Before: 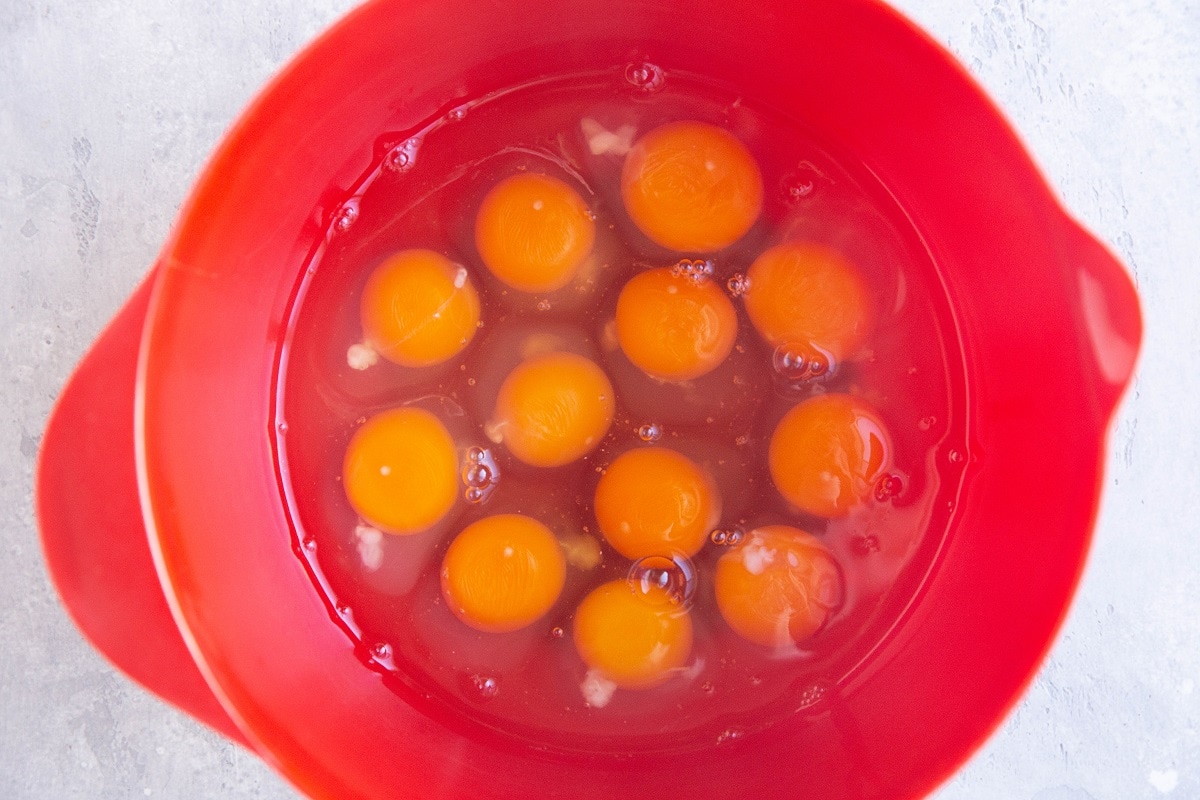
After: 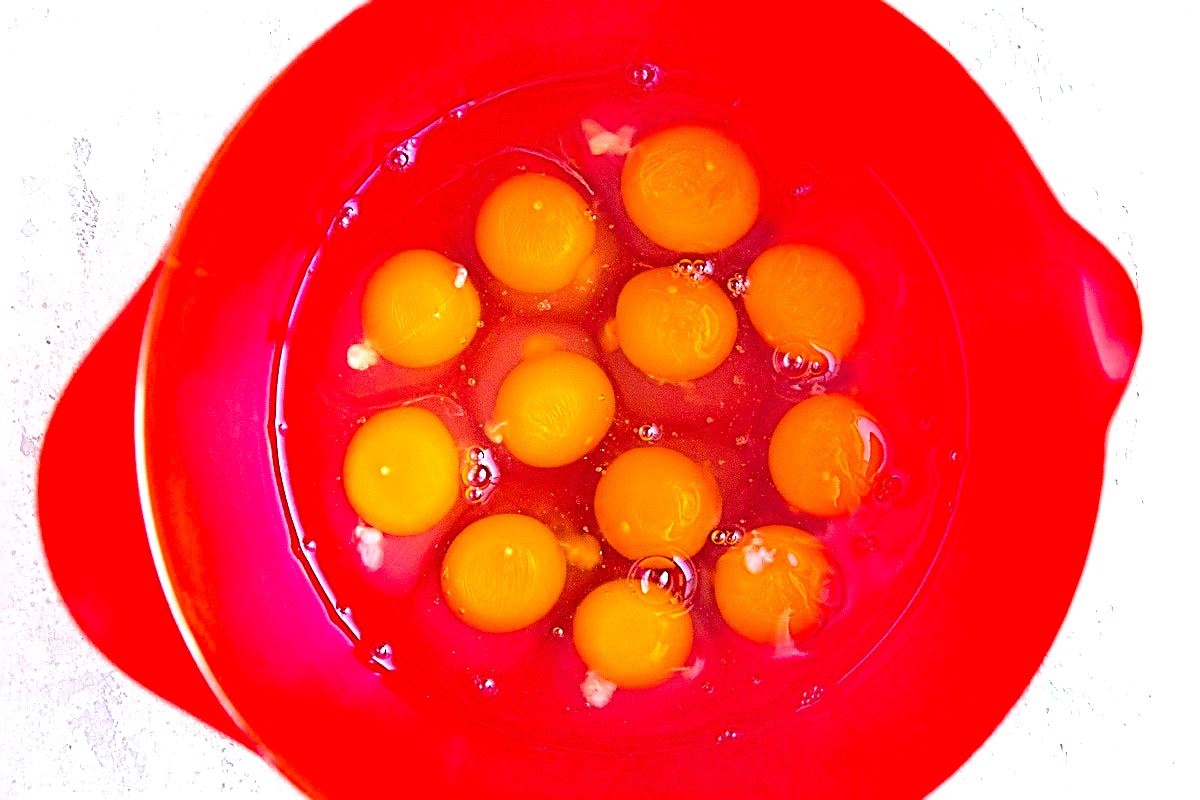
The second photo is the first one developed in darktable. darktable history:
color balance rgb: power › hue 63.02°, linear chroma grading › global chroma 15.029%, perceptual saturation grading › global saturation 30.537%, global vibrance 20%
sharpen: radius 3.151, amount 1.748
exposure: exposure 0.785 EV, compensate highlight preservation false
shadows and highlights: radius 126.7, shadows 30.43, highlights -30.85, low approximation 0.01, soften with gaussian
